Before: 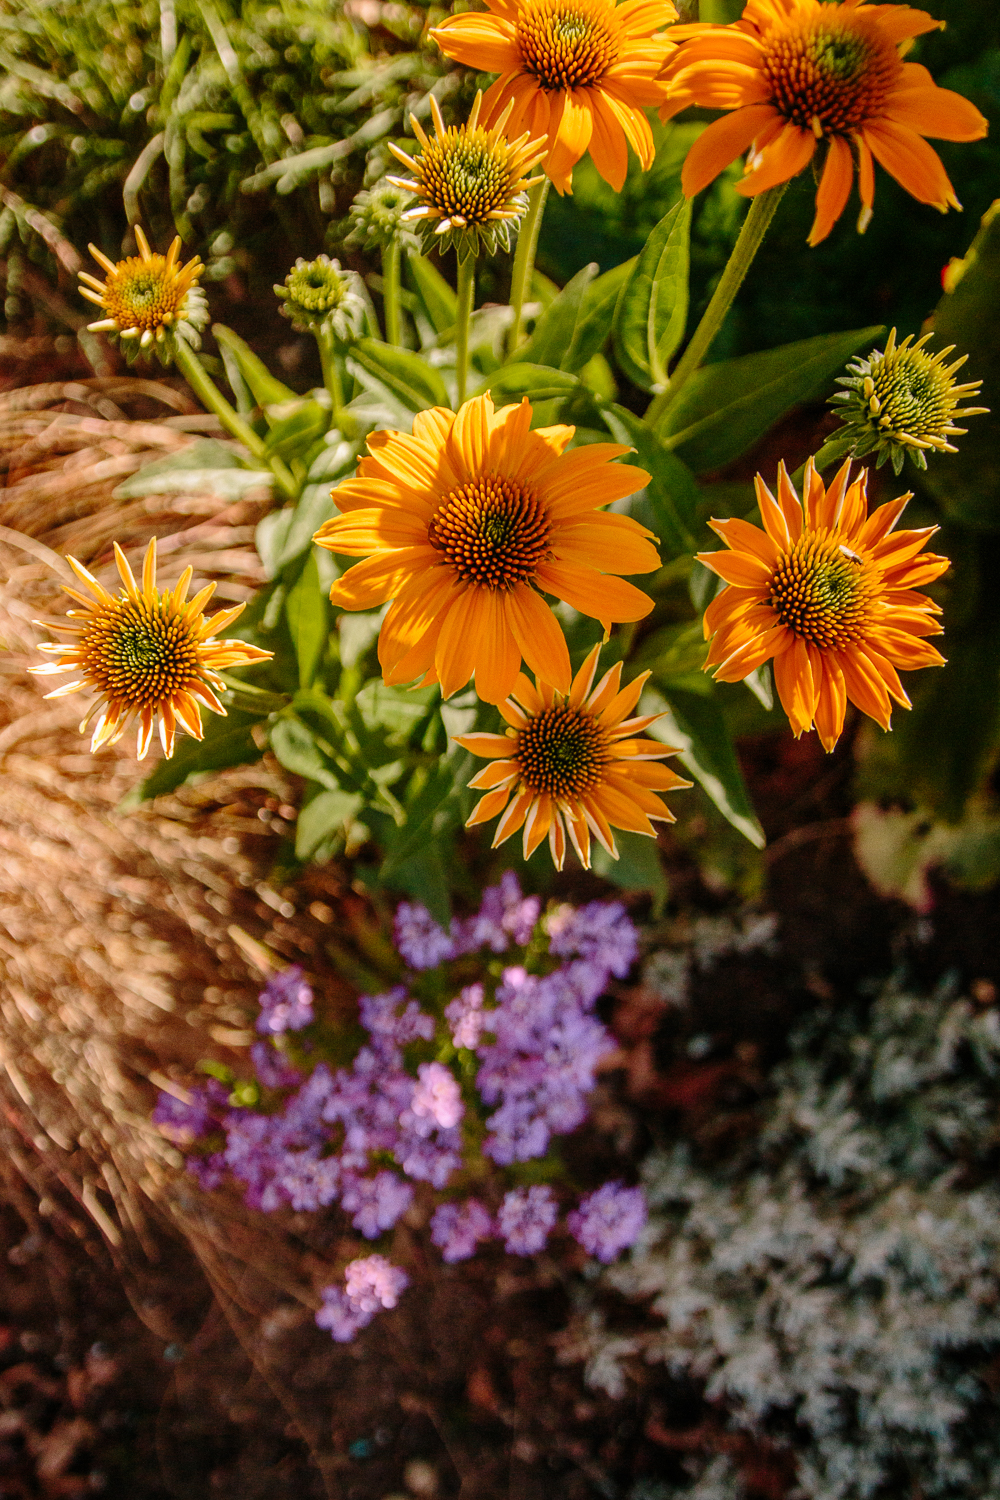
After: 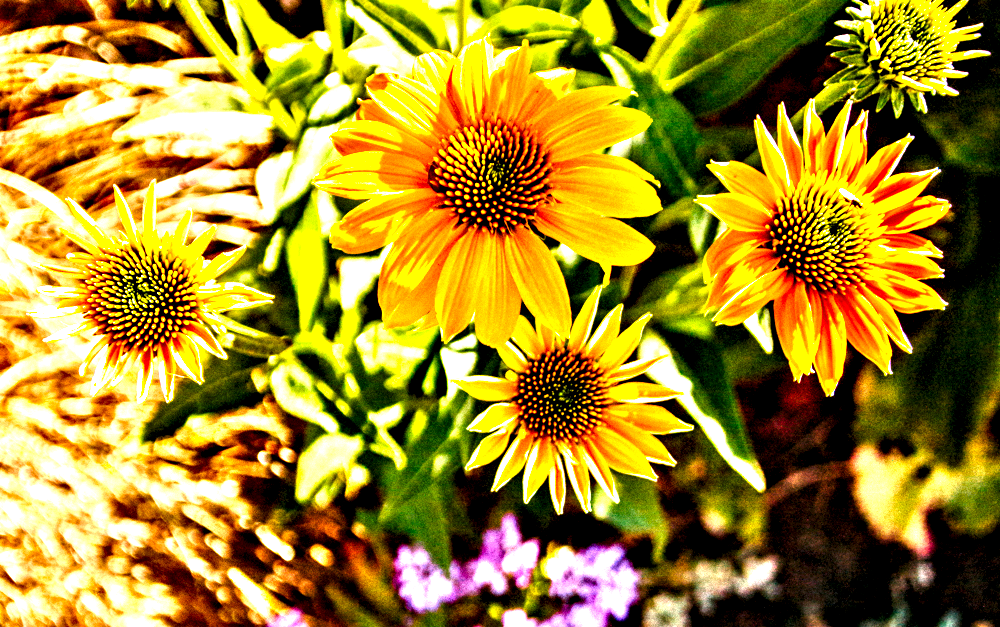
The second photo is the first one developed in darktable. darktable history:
color balance rgb: perceptual saturation grading › global saturation 20%, global vibrance 20%
exposure: black level correction 0.001, exposure 1.735 EV, compensate highlight preservation false
crop and rotate: top 23.84%, bottom 34.294%
contrast equalizer: octaves 7, y [[0.48, 0.654, 0.731, 0.706, 0.772, 0.382], [0.55 ×6], [0 ×6], [0 ×6], [0 ×6]]
